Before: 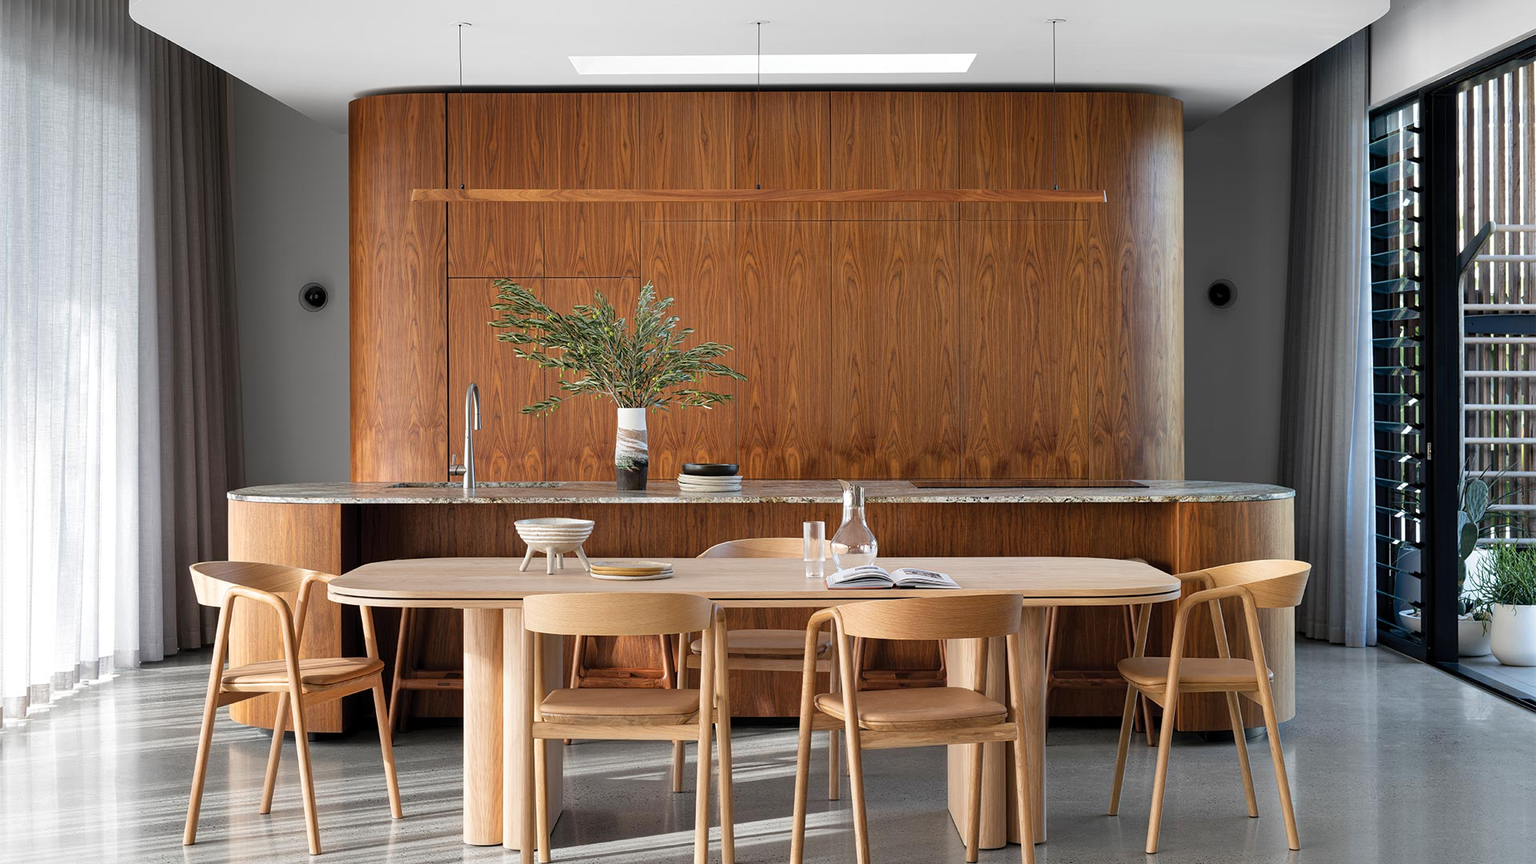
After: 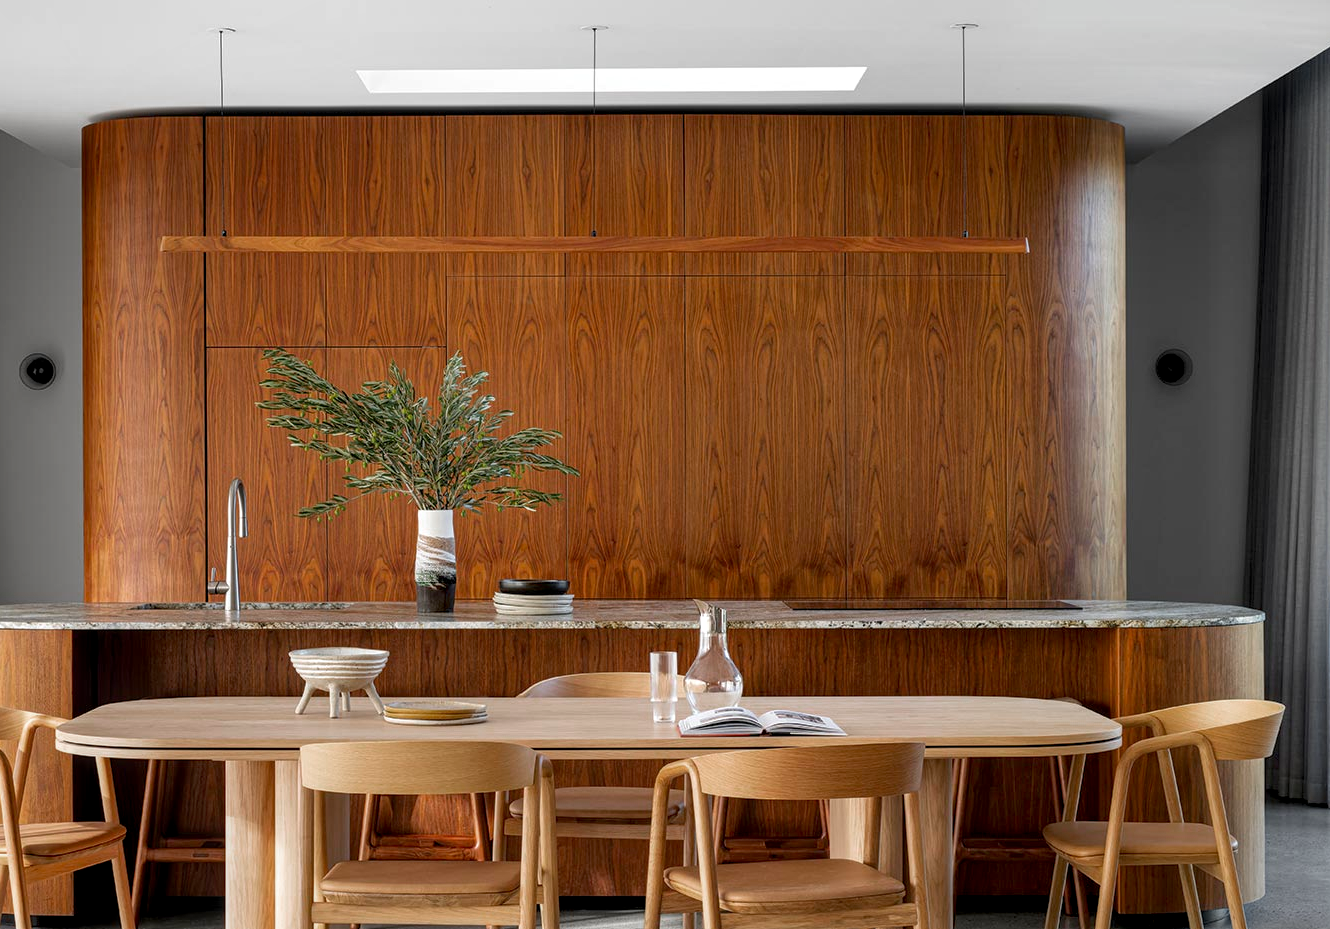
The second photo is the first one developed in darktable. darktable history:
crop: left 18.479%, right 12.2%, bottom 13.971%
local contrast: on, module defaults
color zones: curves: ch0 [(0, 0.48) (0.209, 0.398) (0.305, 0.332) (0.429, 0.493) (0.571, 0.5) (0.714, 0.5) (0.857, 0.5) (1, 0.48)]; ch1 [(0, 0.633) (0.143, 0.586) (0.286, 0.489) (0.429, 0.448) (0.571, 0.31) (0.714, 0.335) (0.857, 0.492) (1, 0.633)]; ch2 [(0, 0.448) (0.143, 0.498) (0.286, 0.5) (0.429, 0.5) (0.571, 0.5) (0.714, 0.5) (0.857, 0.5) (1, 0.448)]
exposure: black level correction 0.005, exposure 0.014 EV, compensate highlight preservation false
